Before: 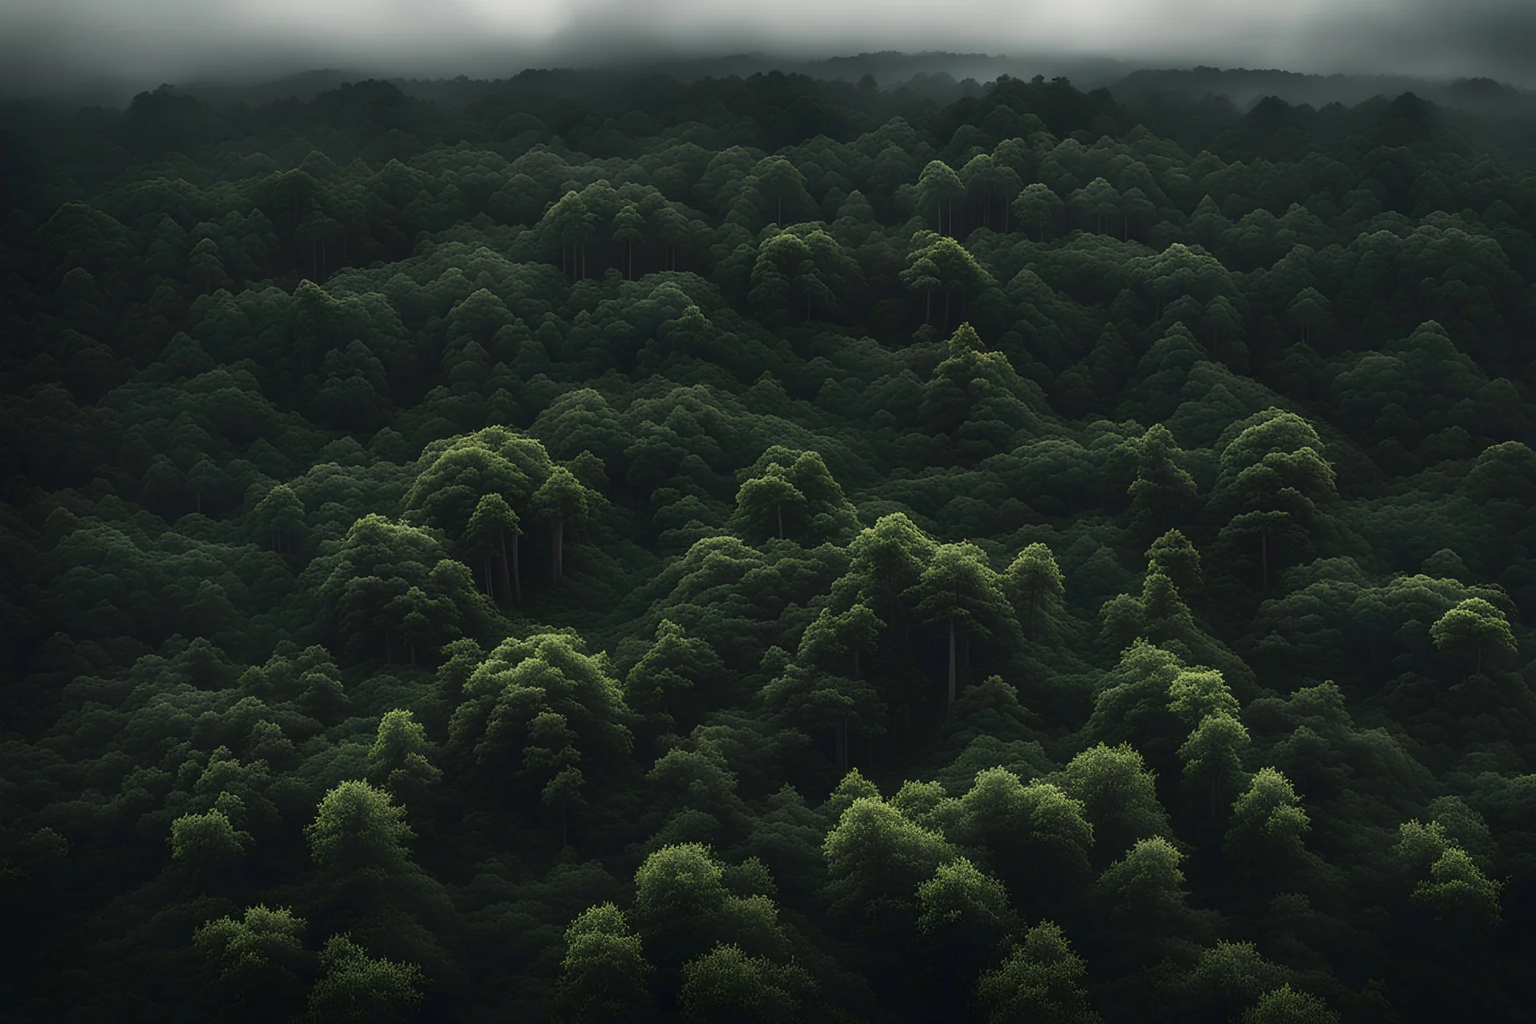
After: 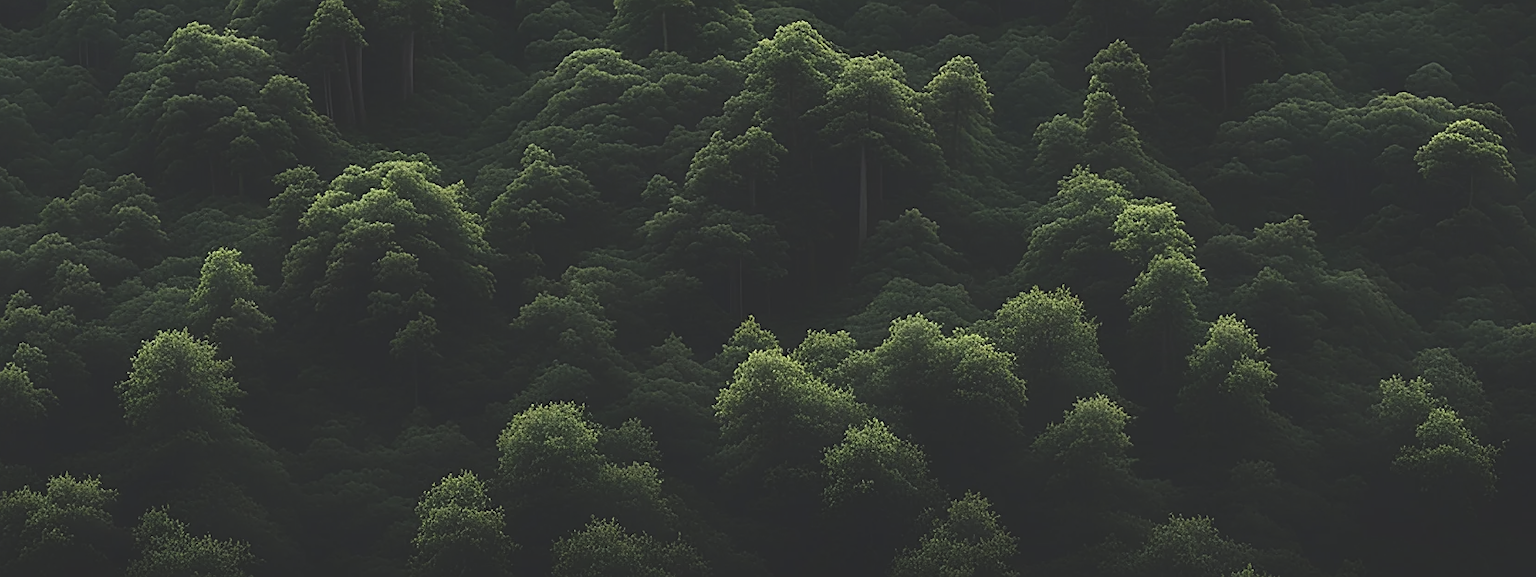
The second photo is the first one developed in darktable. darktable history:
crop and rotate: left 13.307%, top 48.339%, bottom 2.72%
sharpen: on, module defaults
exposure: black level correction -0.021, exposure -0.039 EV, compensate exposure bias true, compensate highlight preservation false
